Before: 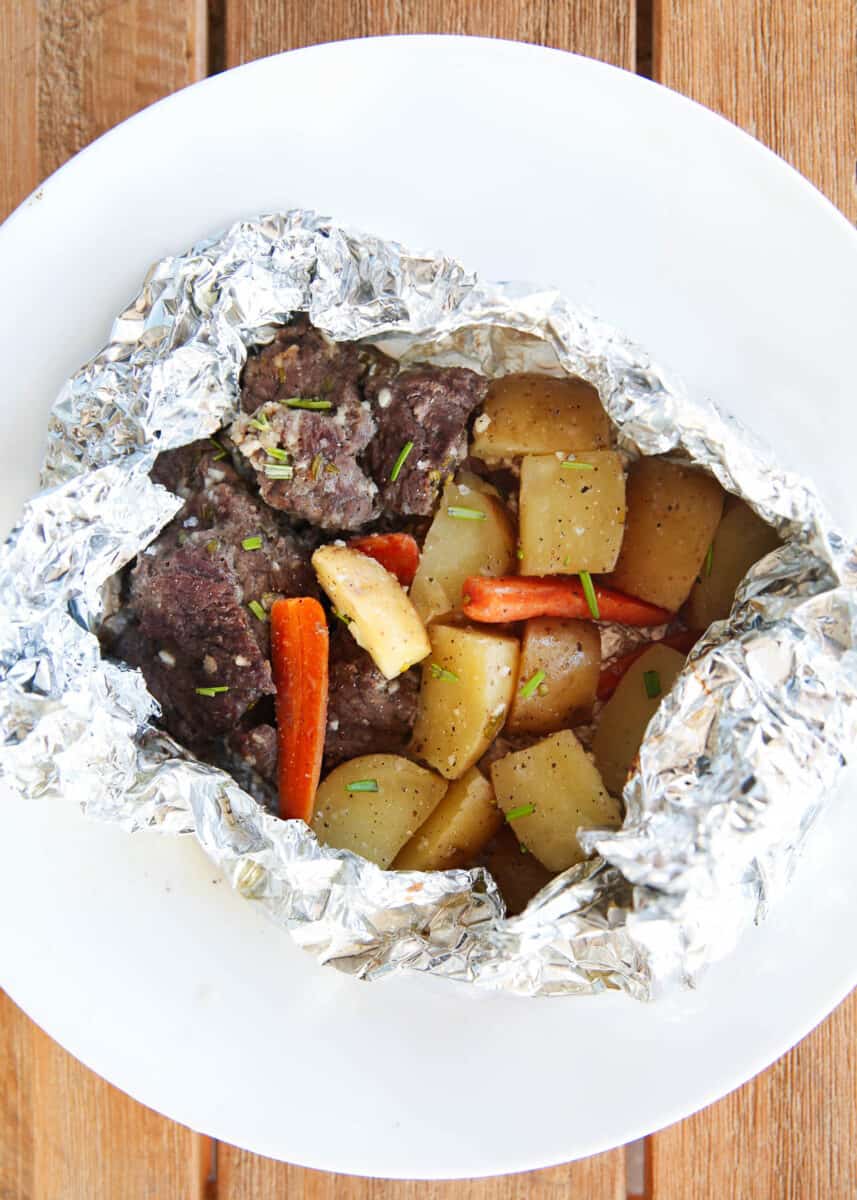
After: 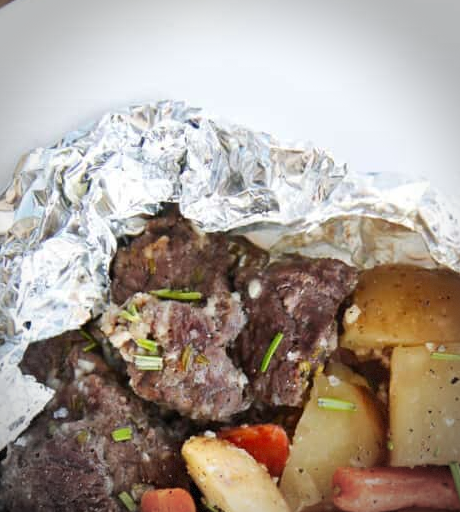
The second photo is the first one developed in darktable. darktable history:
crop: left 15.19%, top 9.102%, right 31.071%, bottom 48.175%
vignetting: fall-off start 71.44%, dithering 8-bit output
